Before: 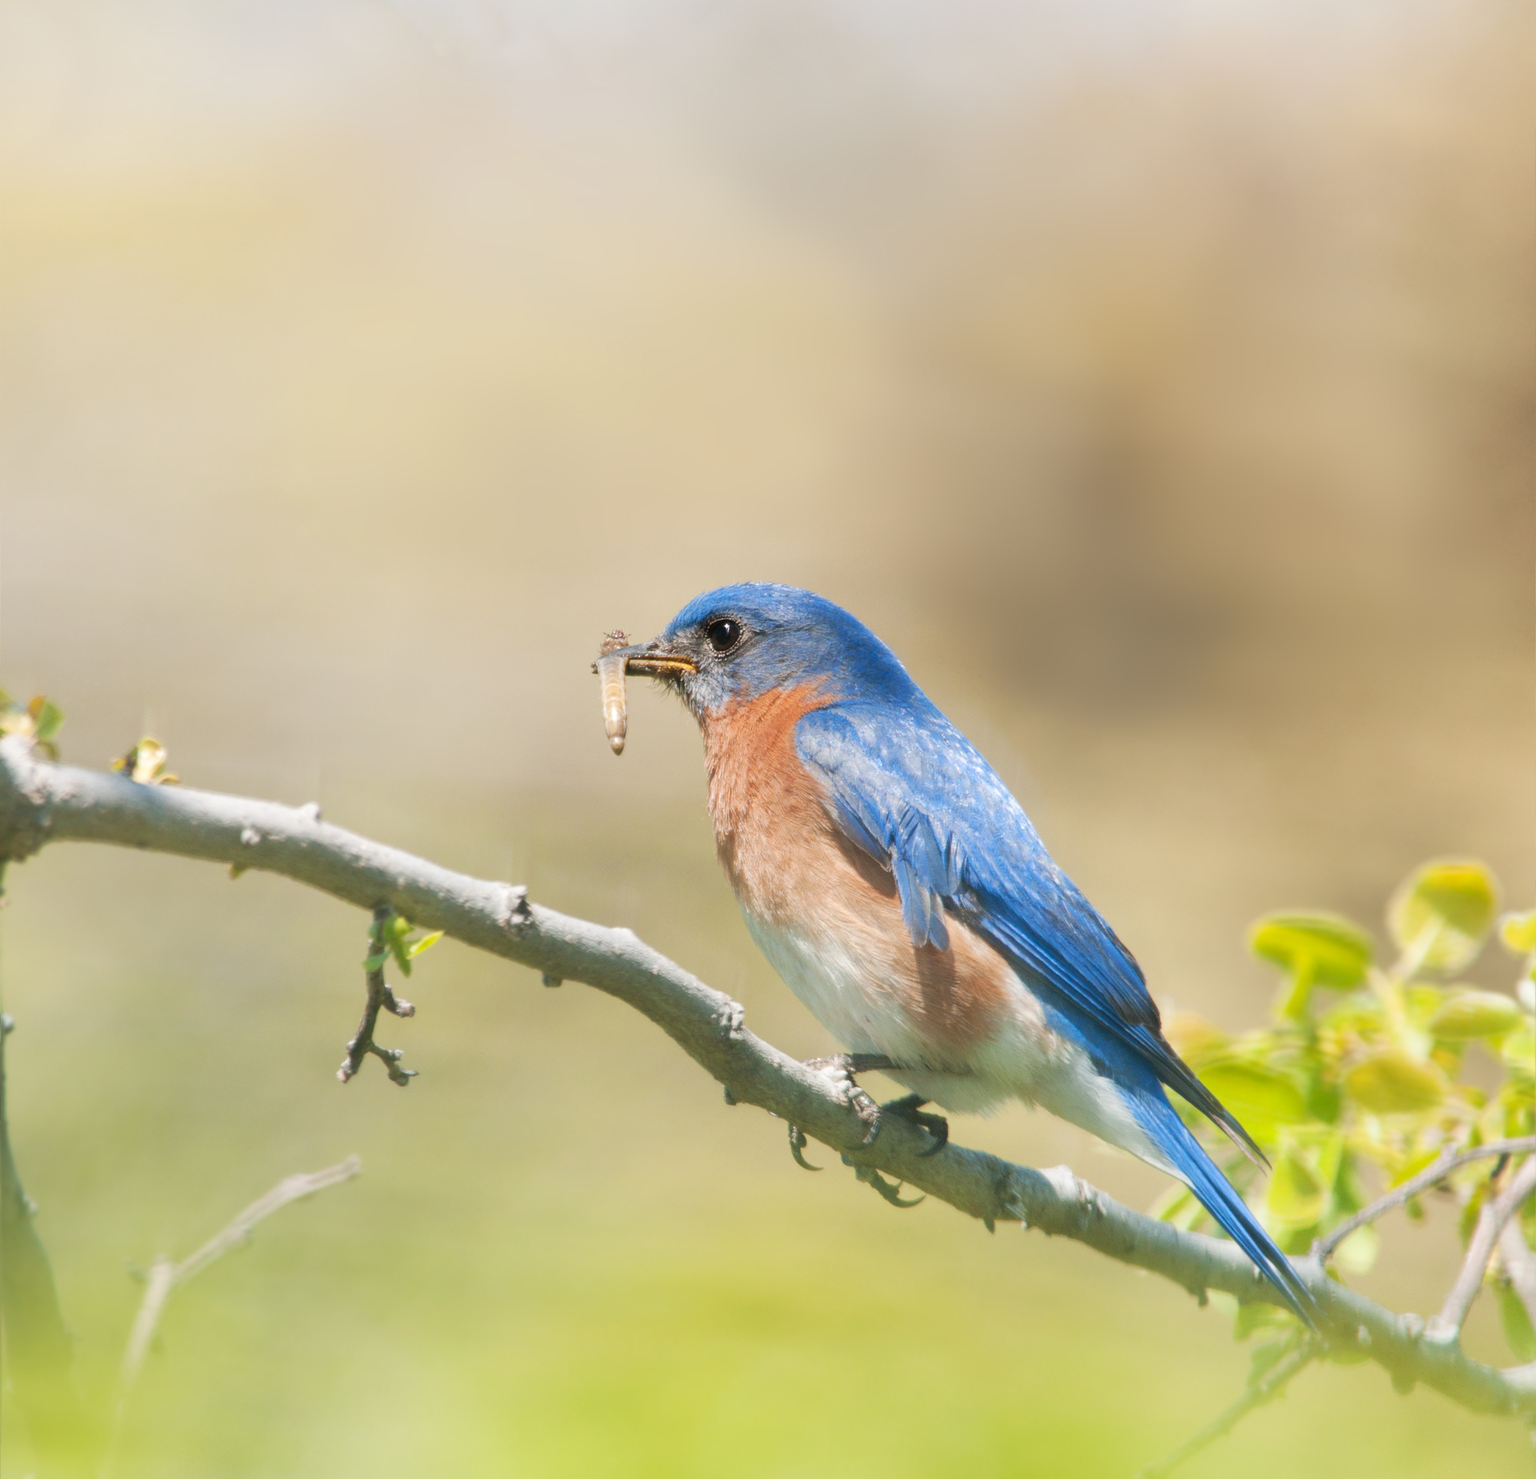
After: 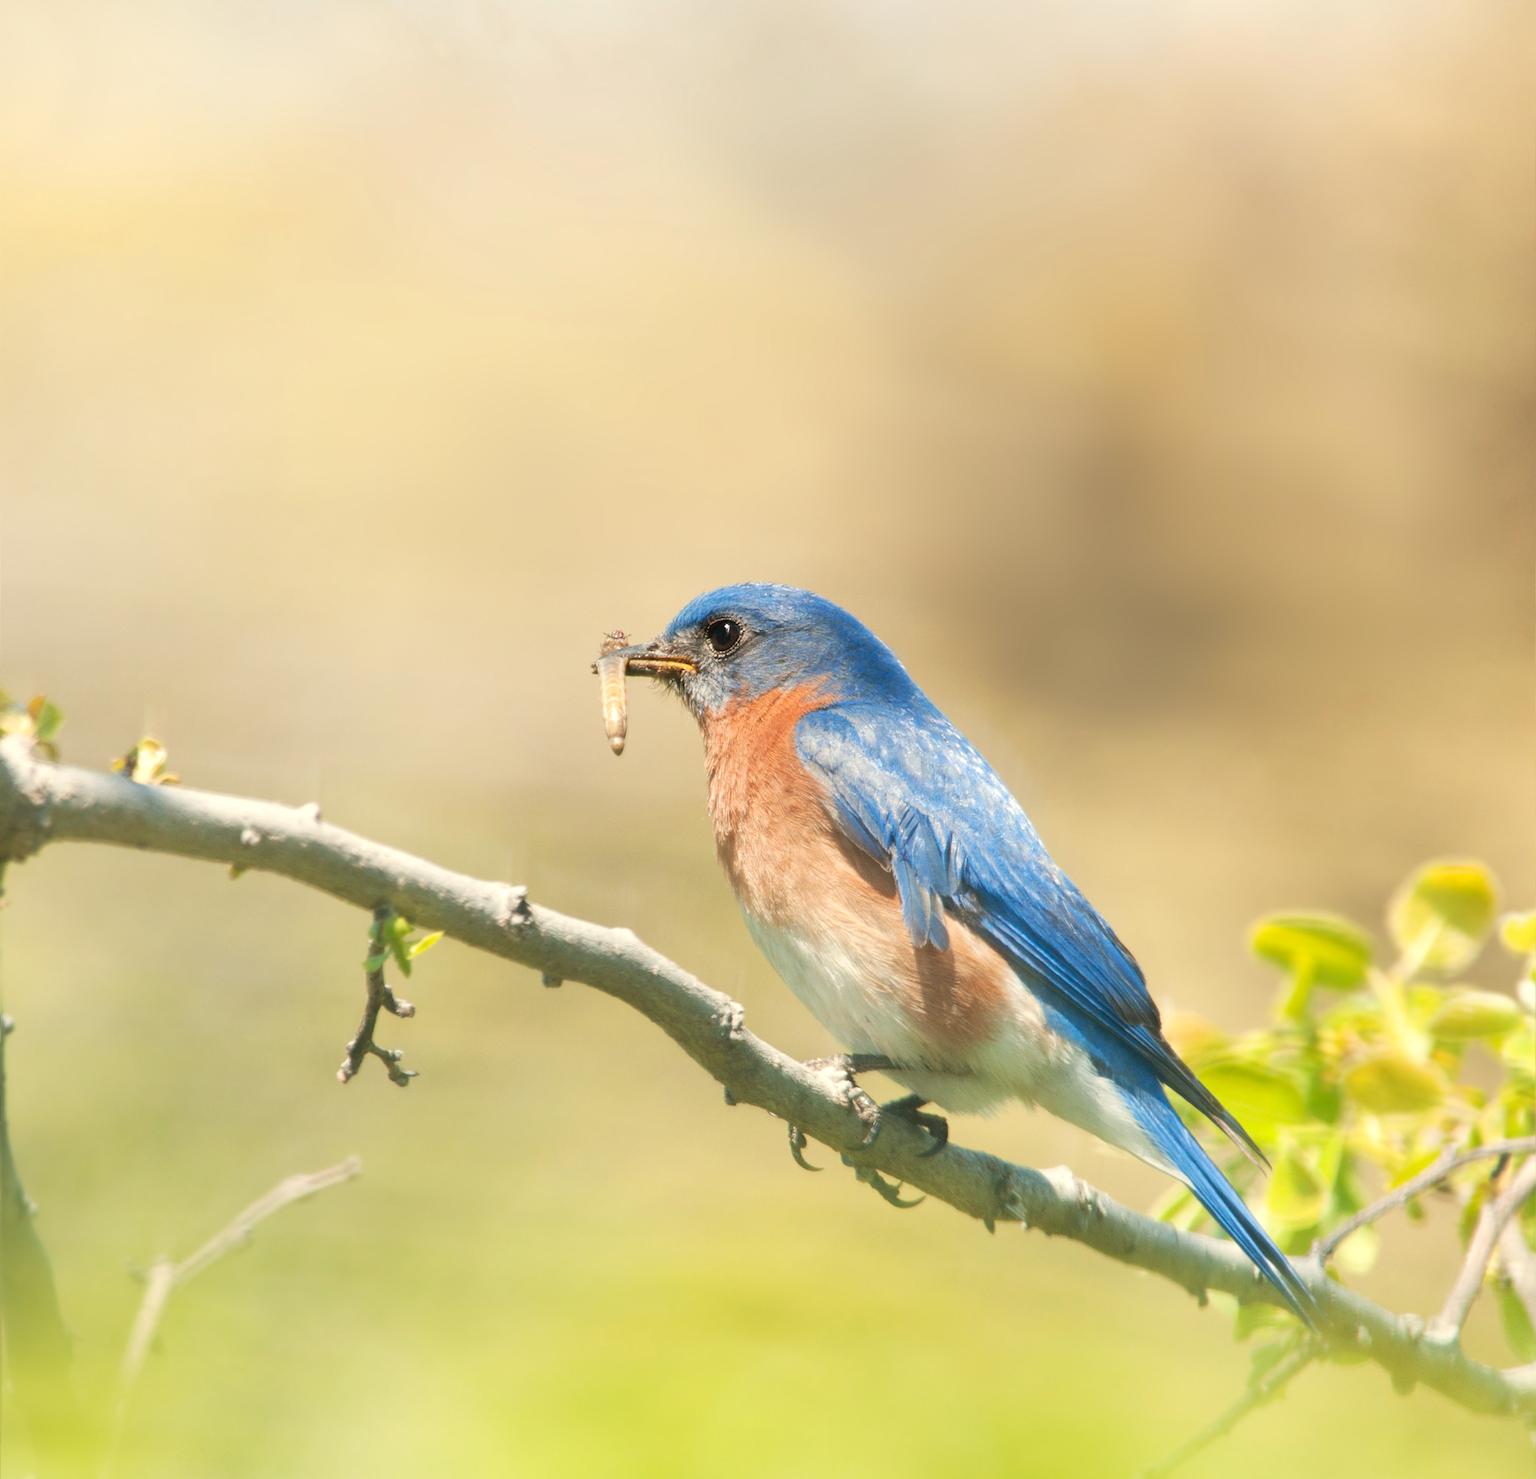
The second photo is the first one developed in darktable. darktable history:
rotate and perspective: automatic cropping off
white balance: red 1.029, blue 0.92
exposure: exposure 0.2 EV, compensate highlight preservation false
